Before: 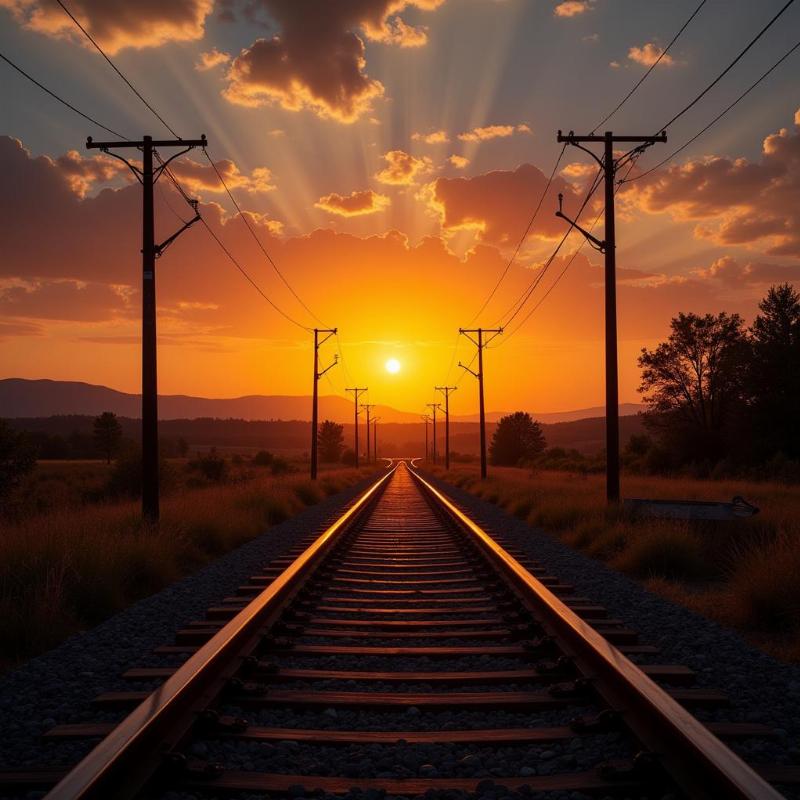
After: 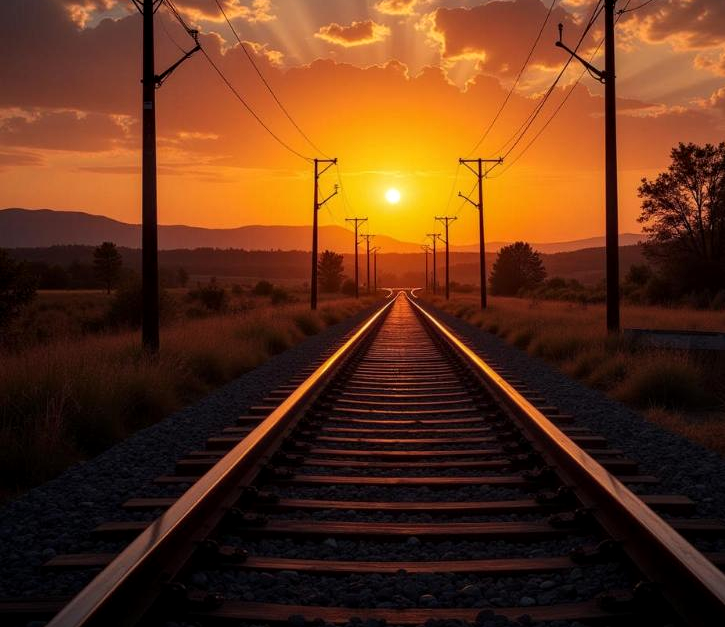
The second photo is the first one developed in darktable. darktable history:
crop: top 21.294%, right 9.322%, bottom 0.277%
local contrast: on, module defaults
